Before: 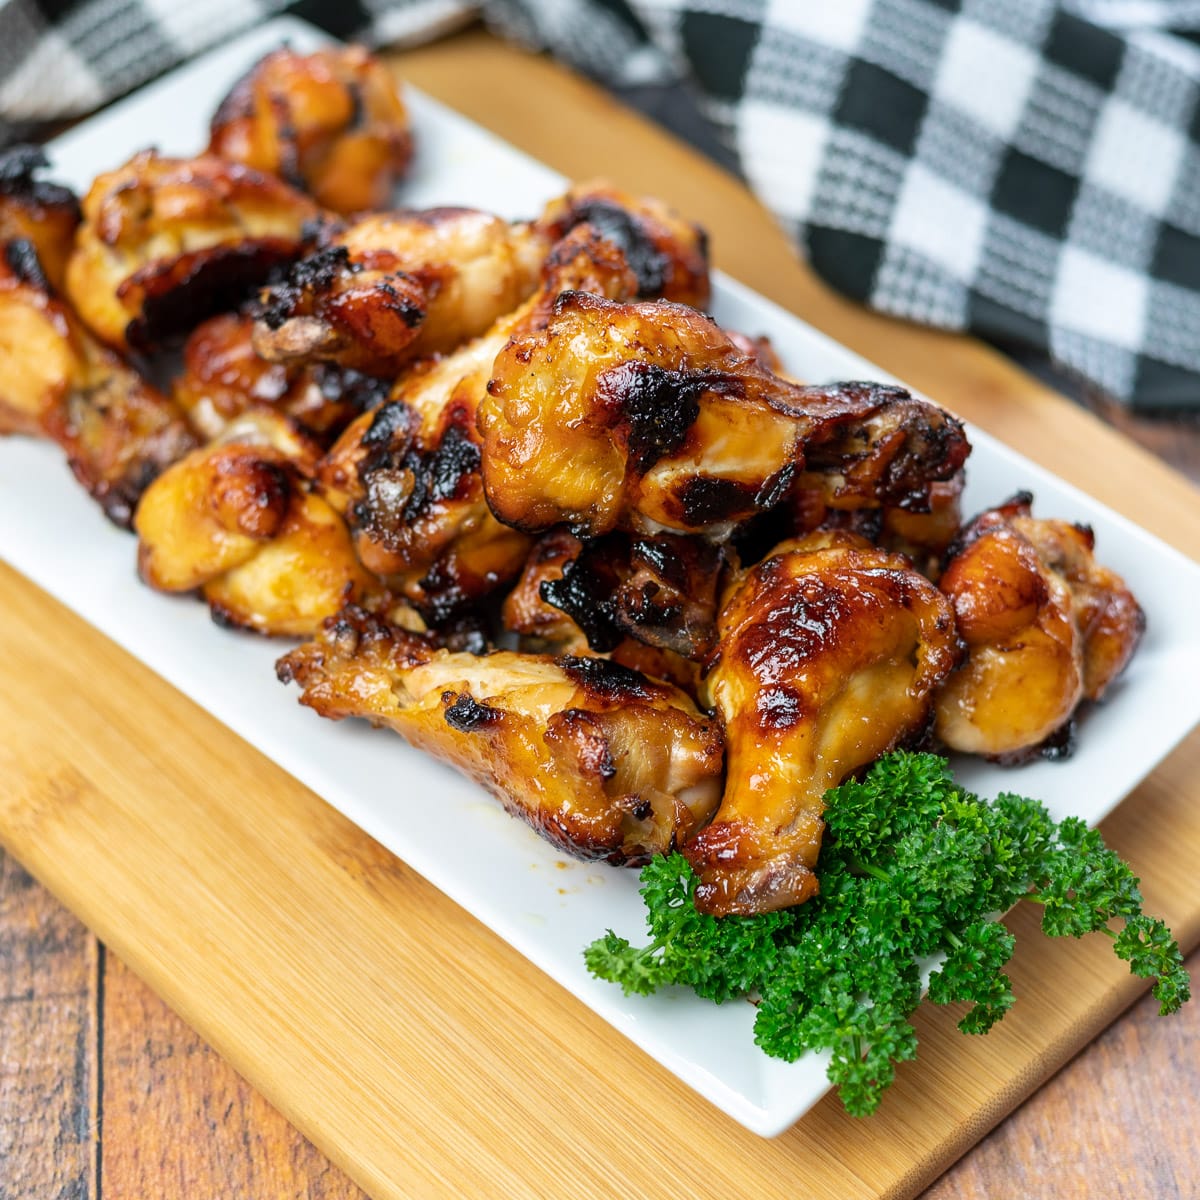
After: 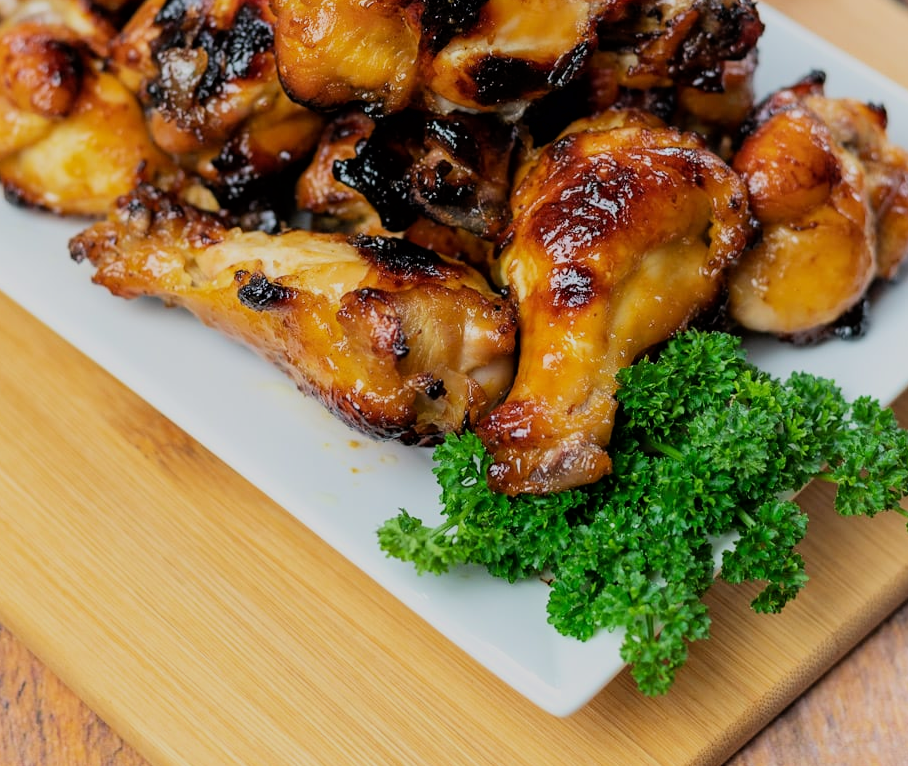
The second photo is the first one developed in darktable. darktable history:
crop and rotate: left 17.299%, top 35.115%, right 7.015%, bottom 1.024%
filmic rgb: black relative exposure -7.65 EV, white relative exposure 4.56 EV, hardness 3.61, color science v6 (2022)
